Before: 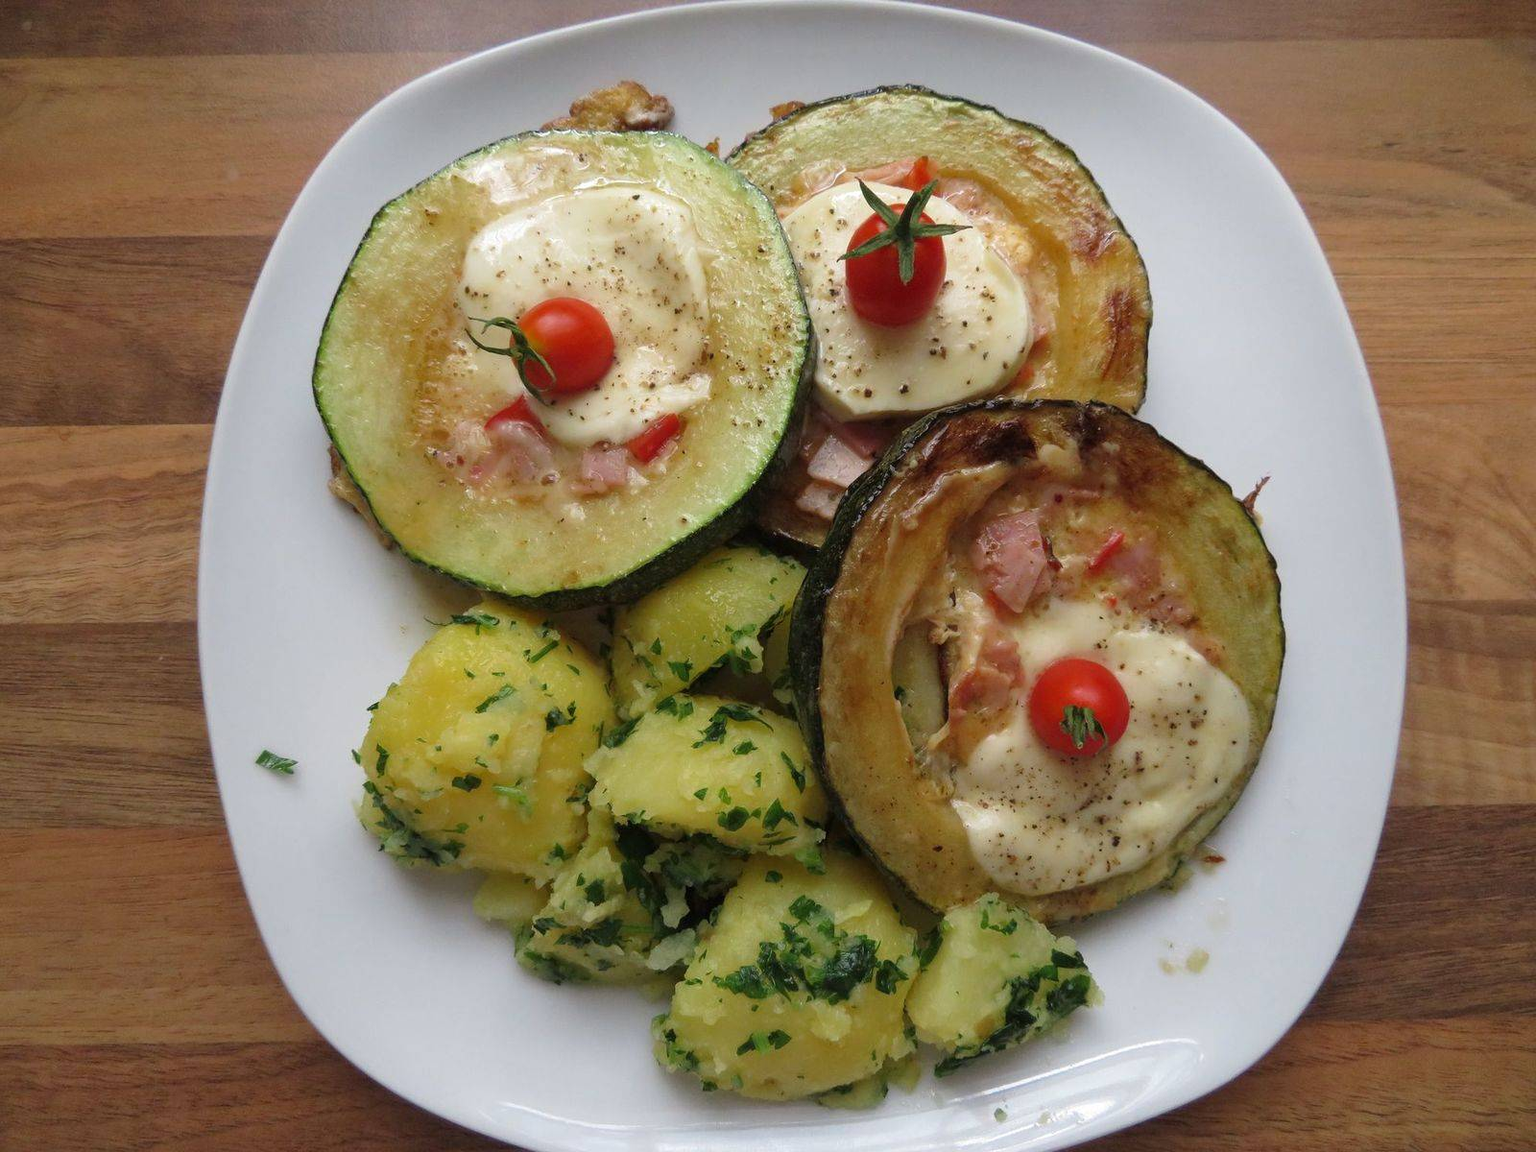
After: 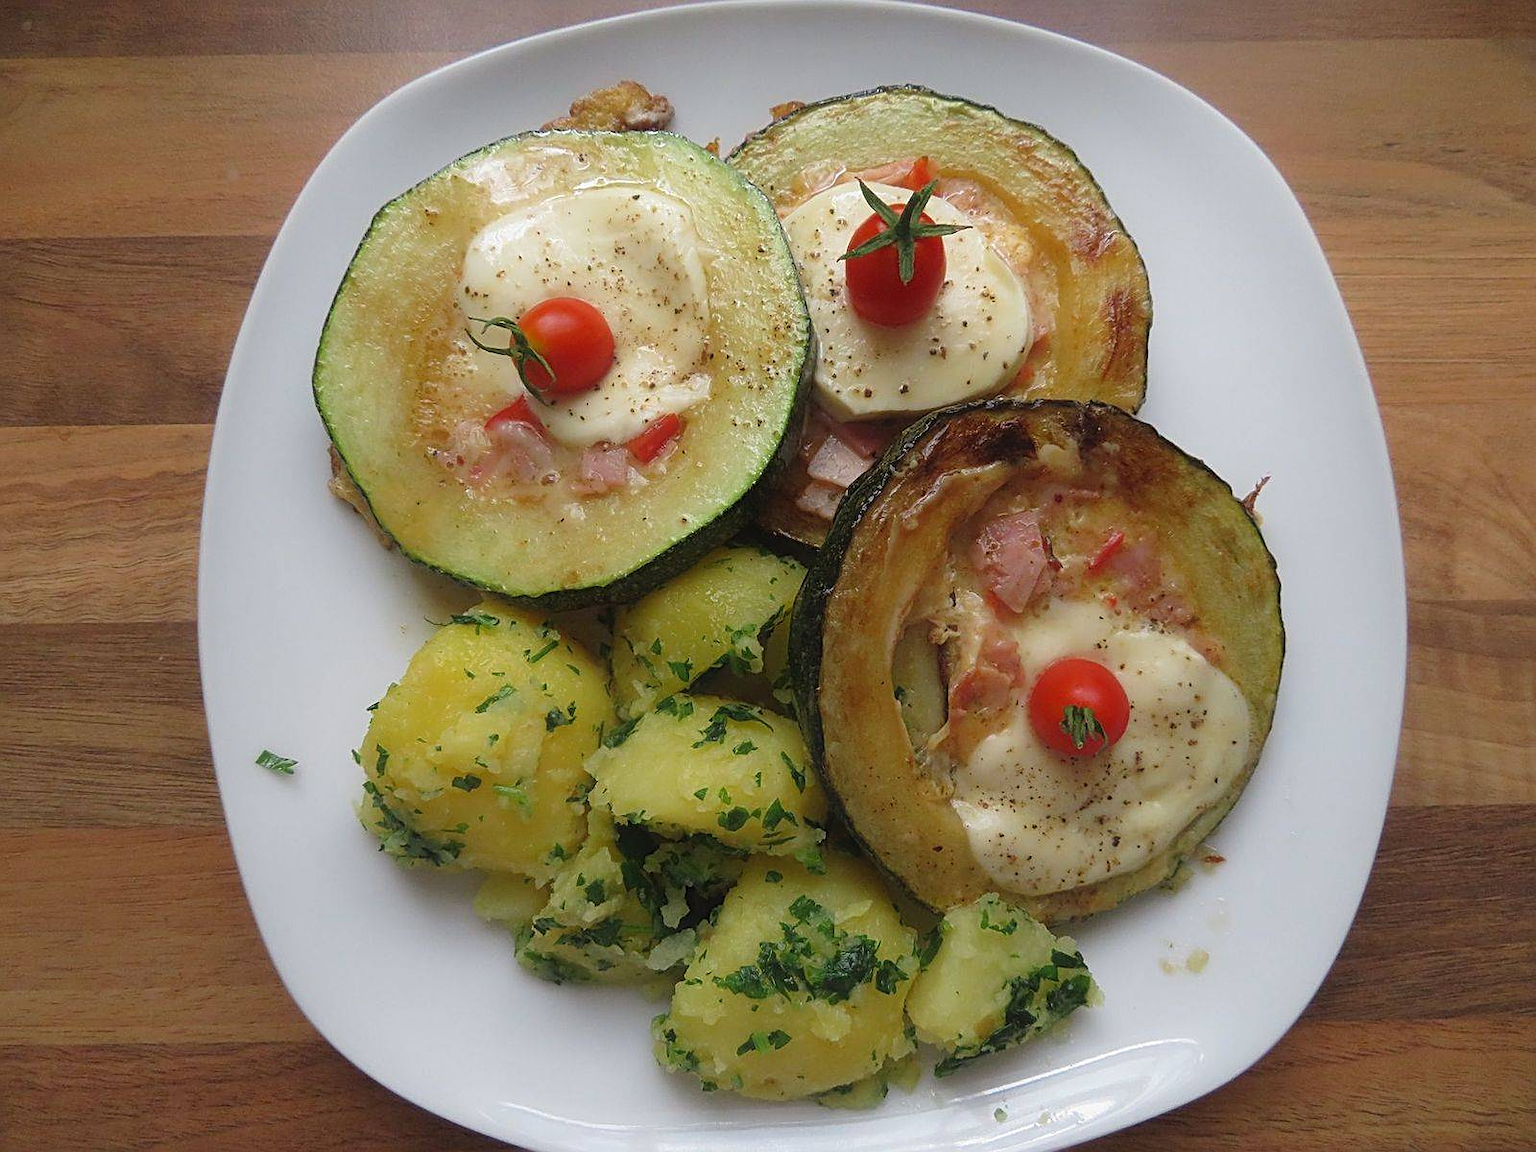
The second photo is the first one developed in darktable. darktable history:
sharpen: on, module defaults
contrast equalizer: y [[0.5, 0.496, 0.435, 0.435, 0.496, 0.5], [0.5 ×6], [0.5 ×6], [0 ×6], [0 ×6]]
